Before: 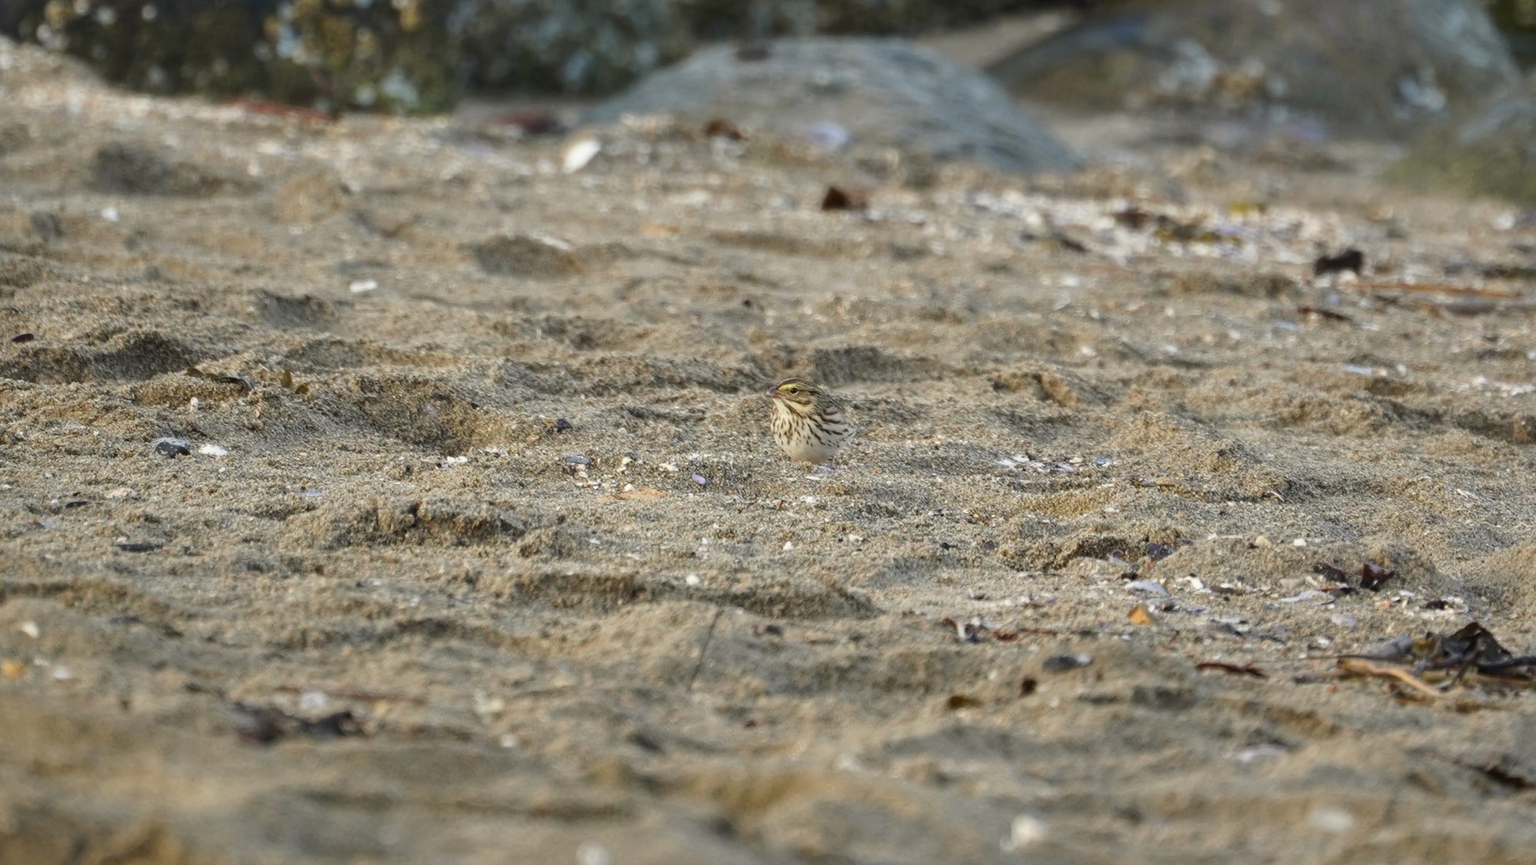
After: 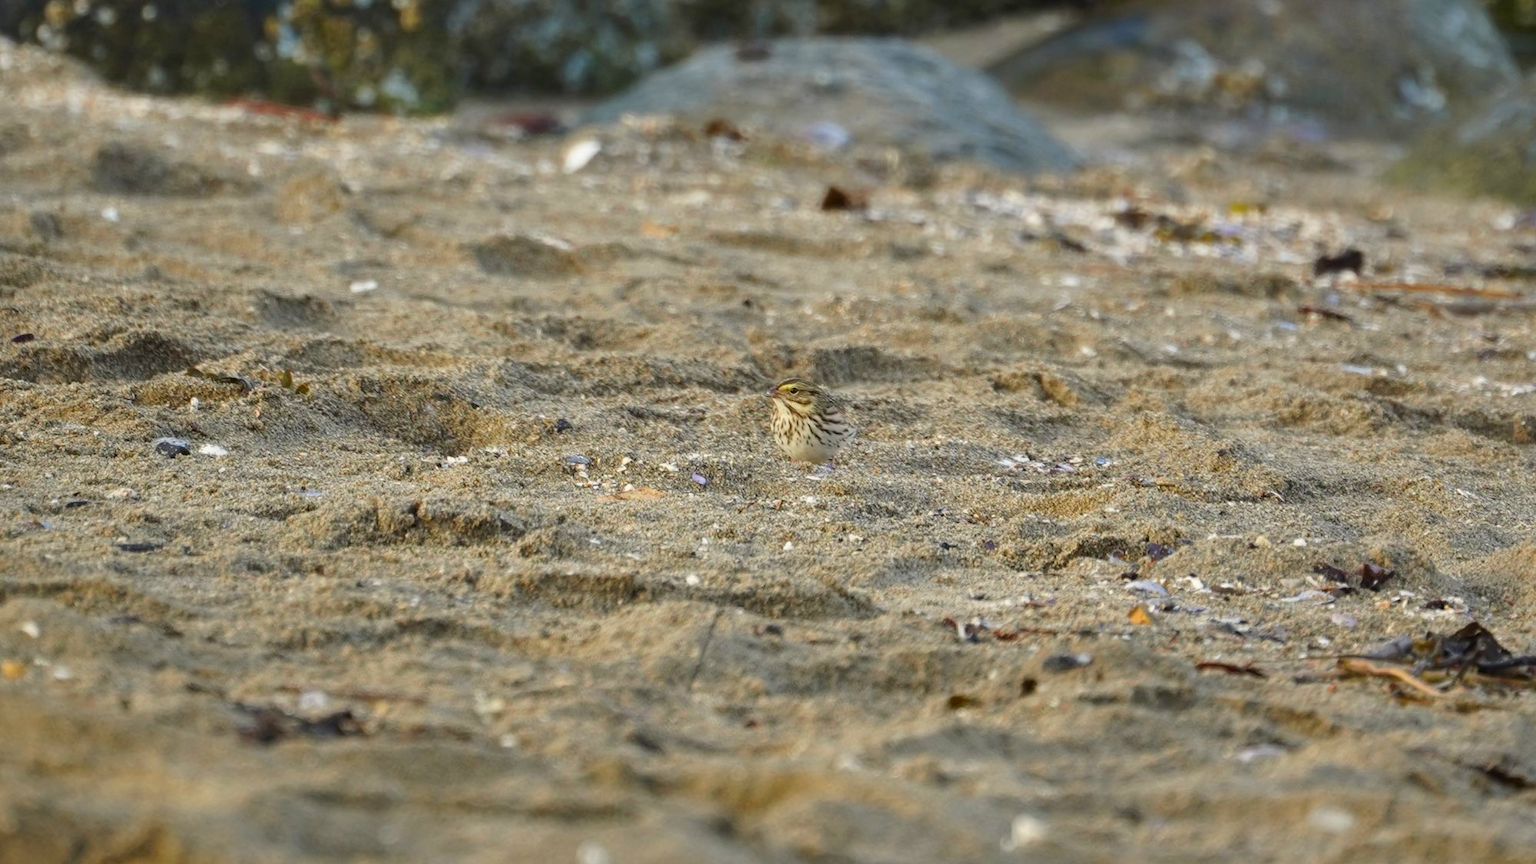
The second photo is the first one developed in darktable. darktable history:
color correction: highlights b* -0.023, saturation 1.34
